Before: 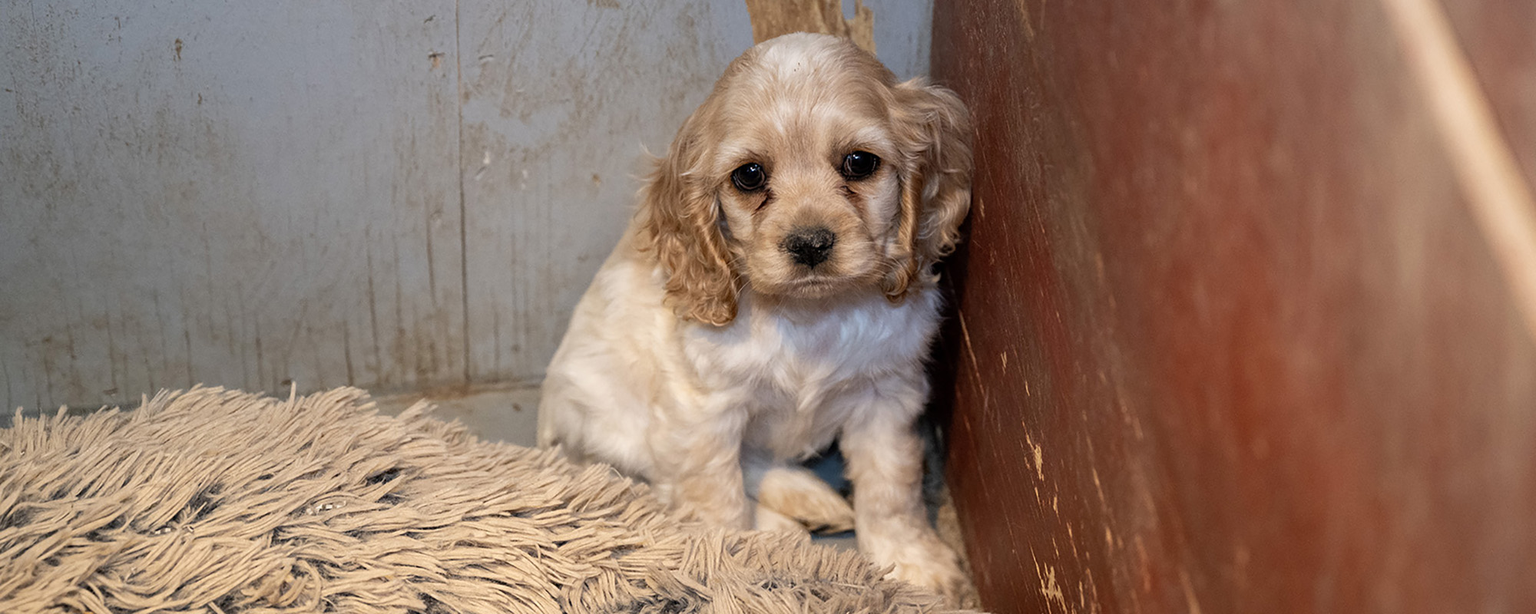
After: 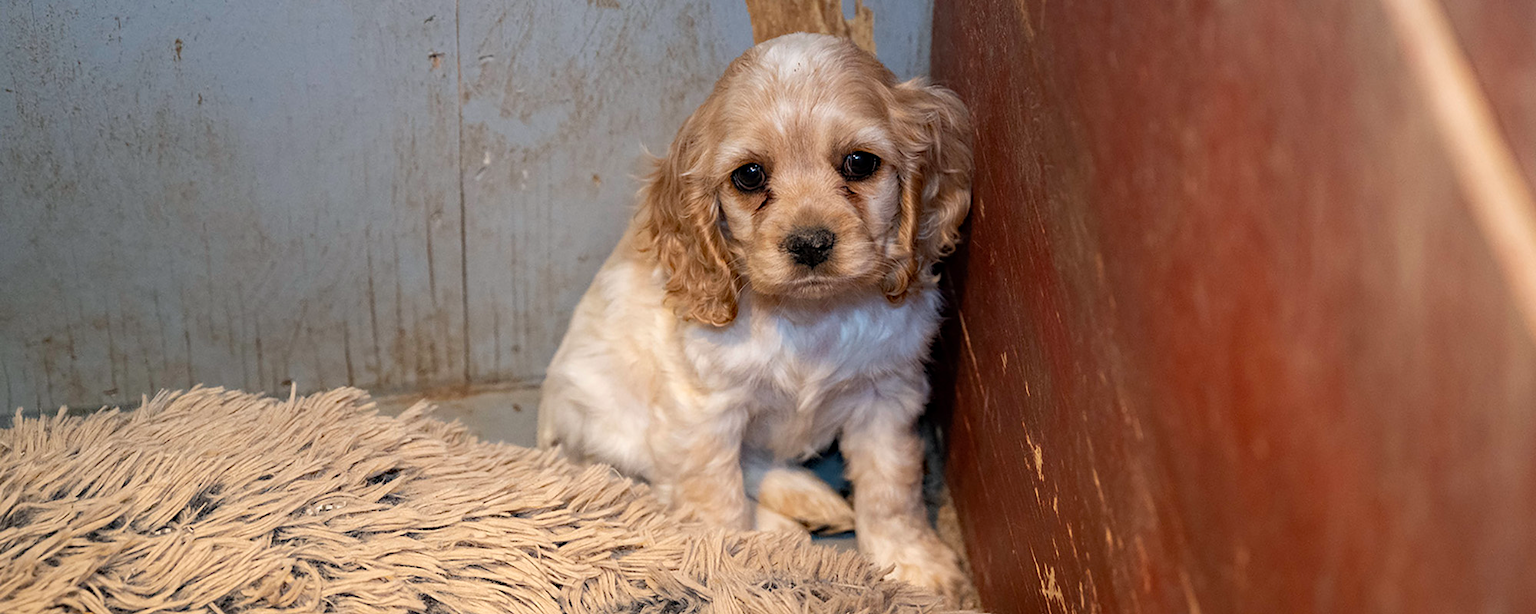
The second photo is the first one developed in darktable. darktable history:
shadows and highlights: shadows -24.28, highlights 49.77, soften with gaussian
haze removal: compatibility mode true, adaptive false
